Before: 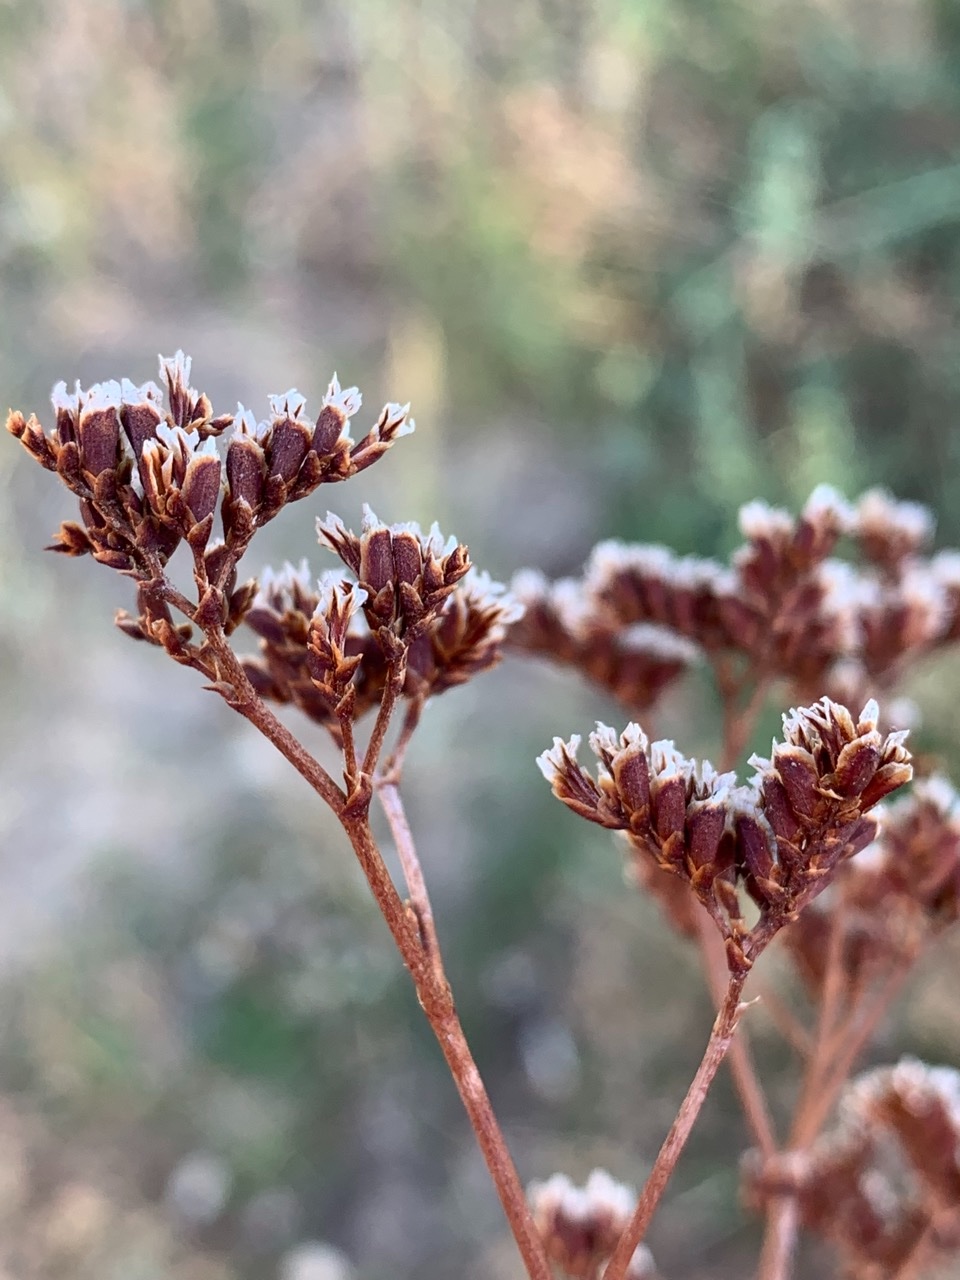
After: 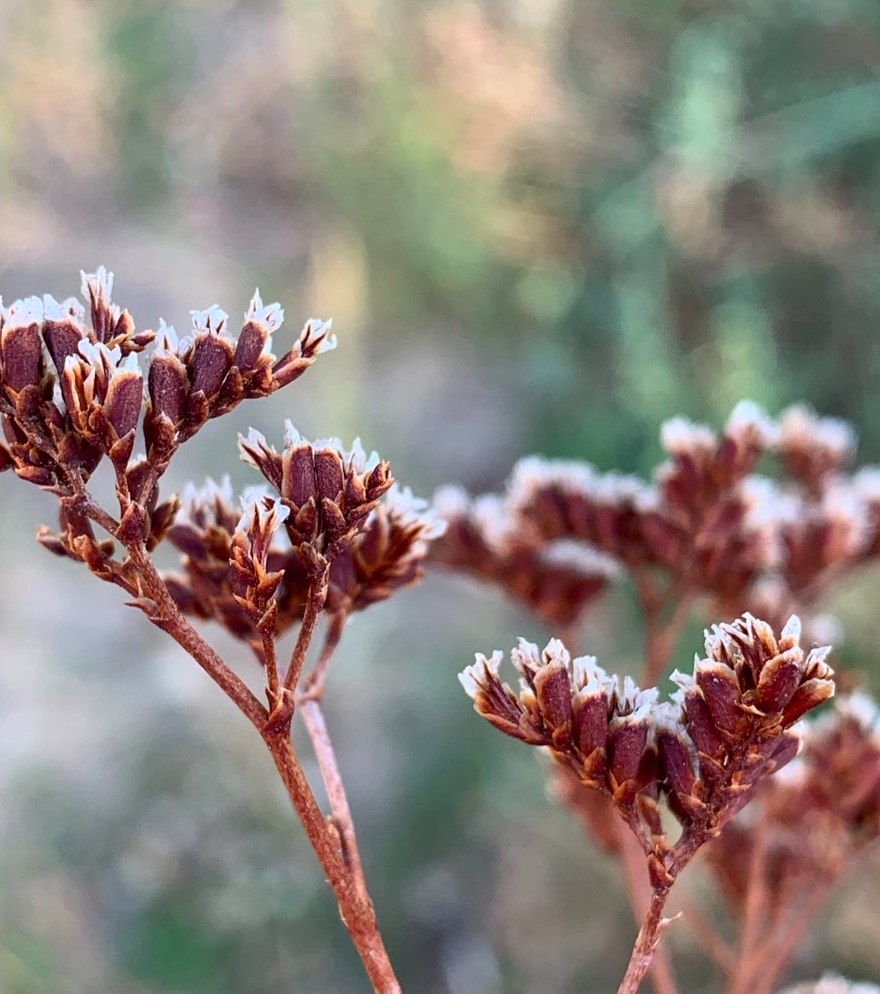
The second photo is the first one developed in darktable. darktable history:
crop: left 8.155%, top 6.611%, bottom 15.385%
tone equalizer: -8 EV 0.06 EV, smoothing diameter 25%, edges refinement/feathering 10, preserve details guided filter
